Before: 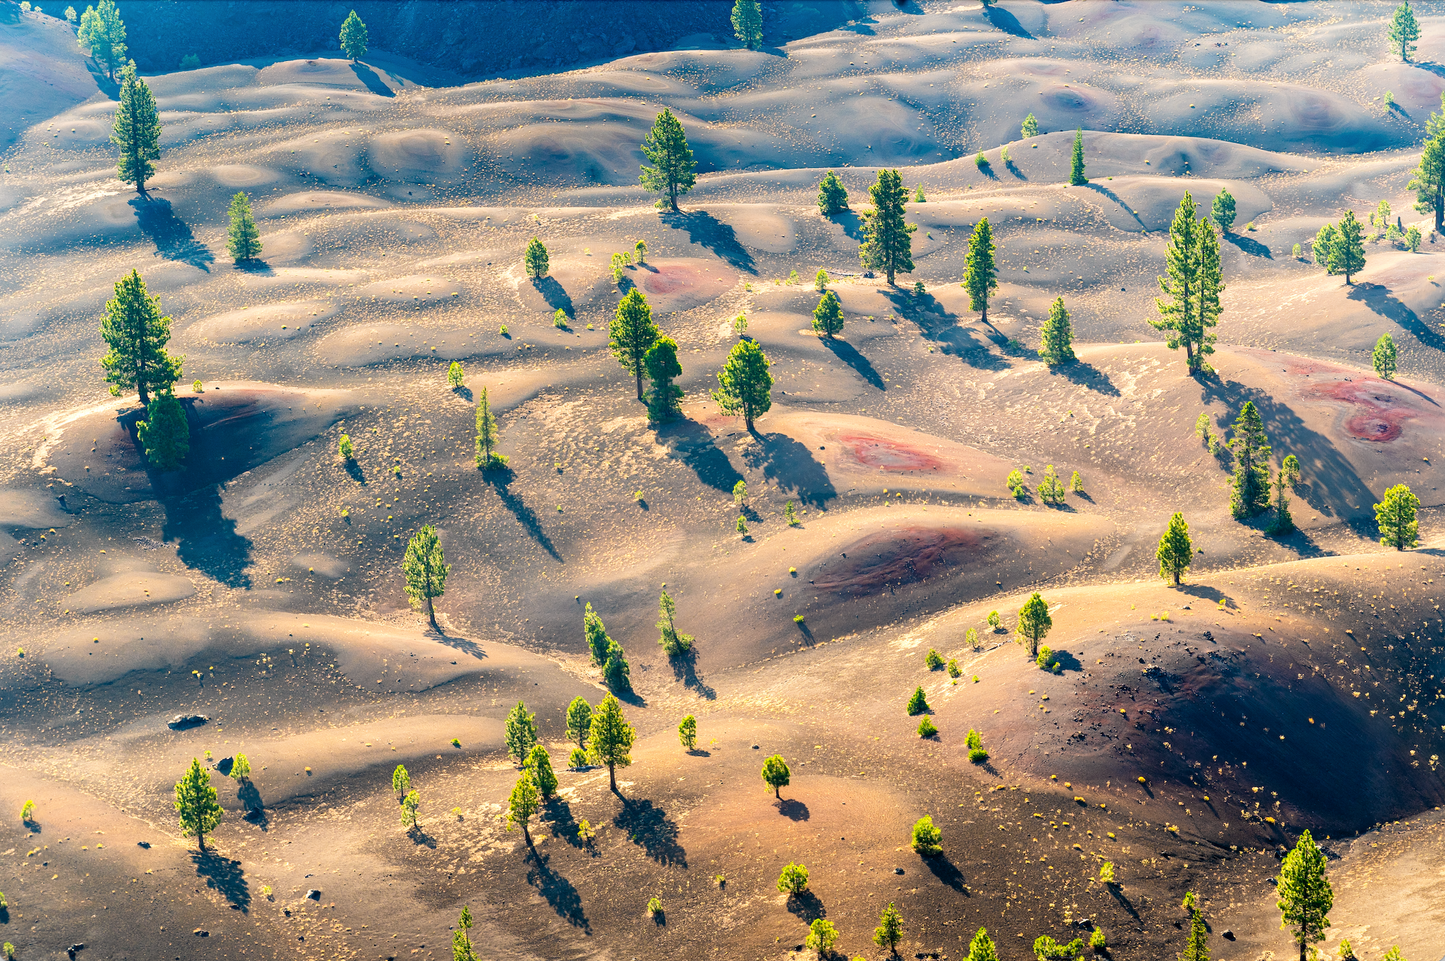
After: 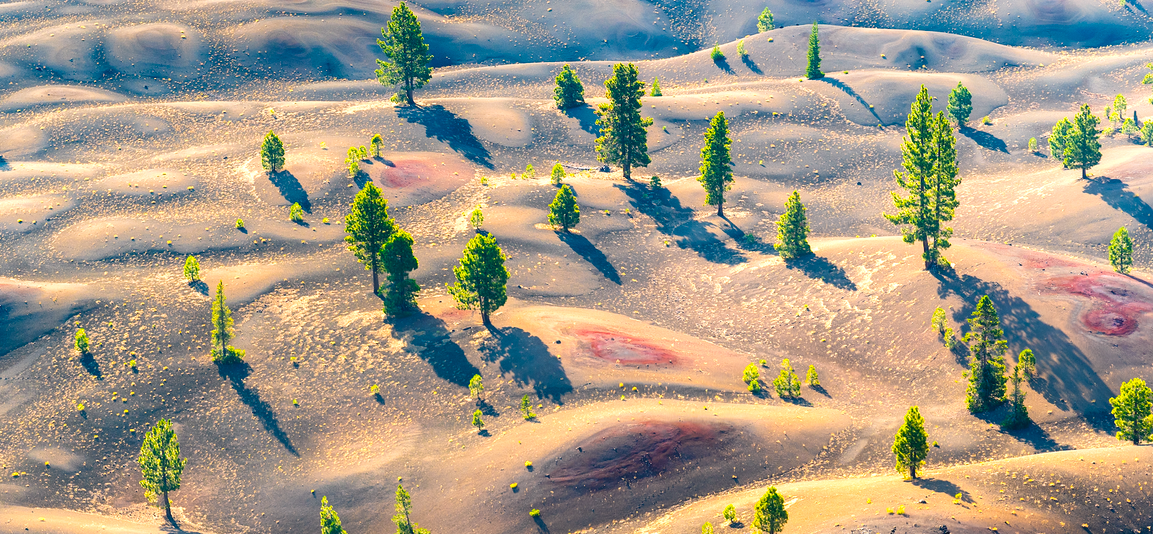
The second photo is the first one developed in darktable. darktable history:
crop: left 18.276%, top 11.092%, right 1.915%, bottom 33.257%
color balance rgb: power › chroma 0.501%, power › hue 259.26°, global offset › luminance 0.47%, global offset › hue 168.87°, linear chroma grading › global chroma 1.82%, linear chroma grading › mid-tones -0.575%, perceptual saturation grading › global saturation 29.37%, perceptual brilliance grading › highlights 4.328%, perceptual brilliance grading › shadows -9.398%
